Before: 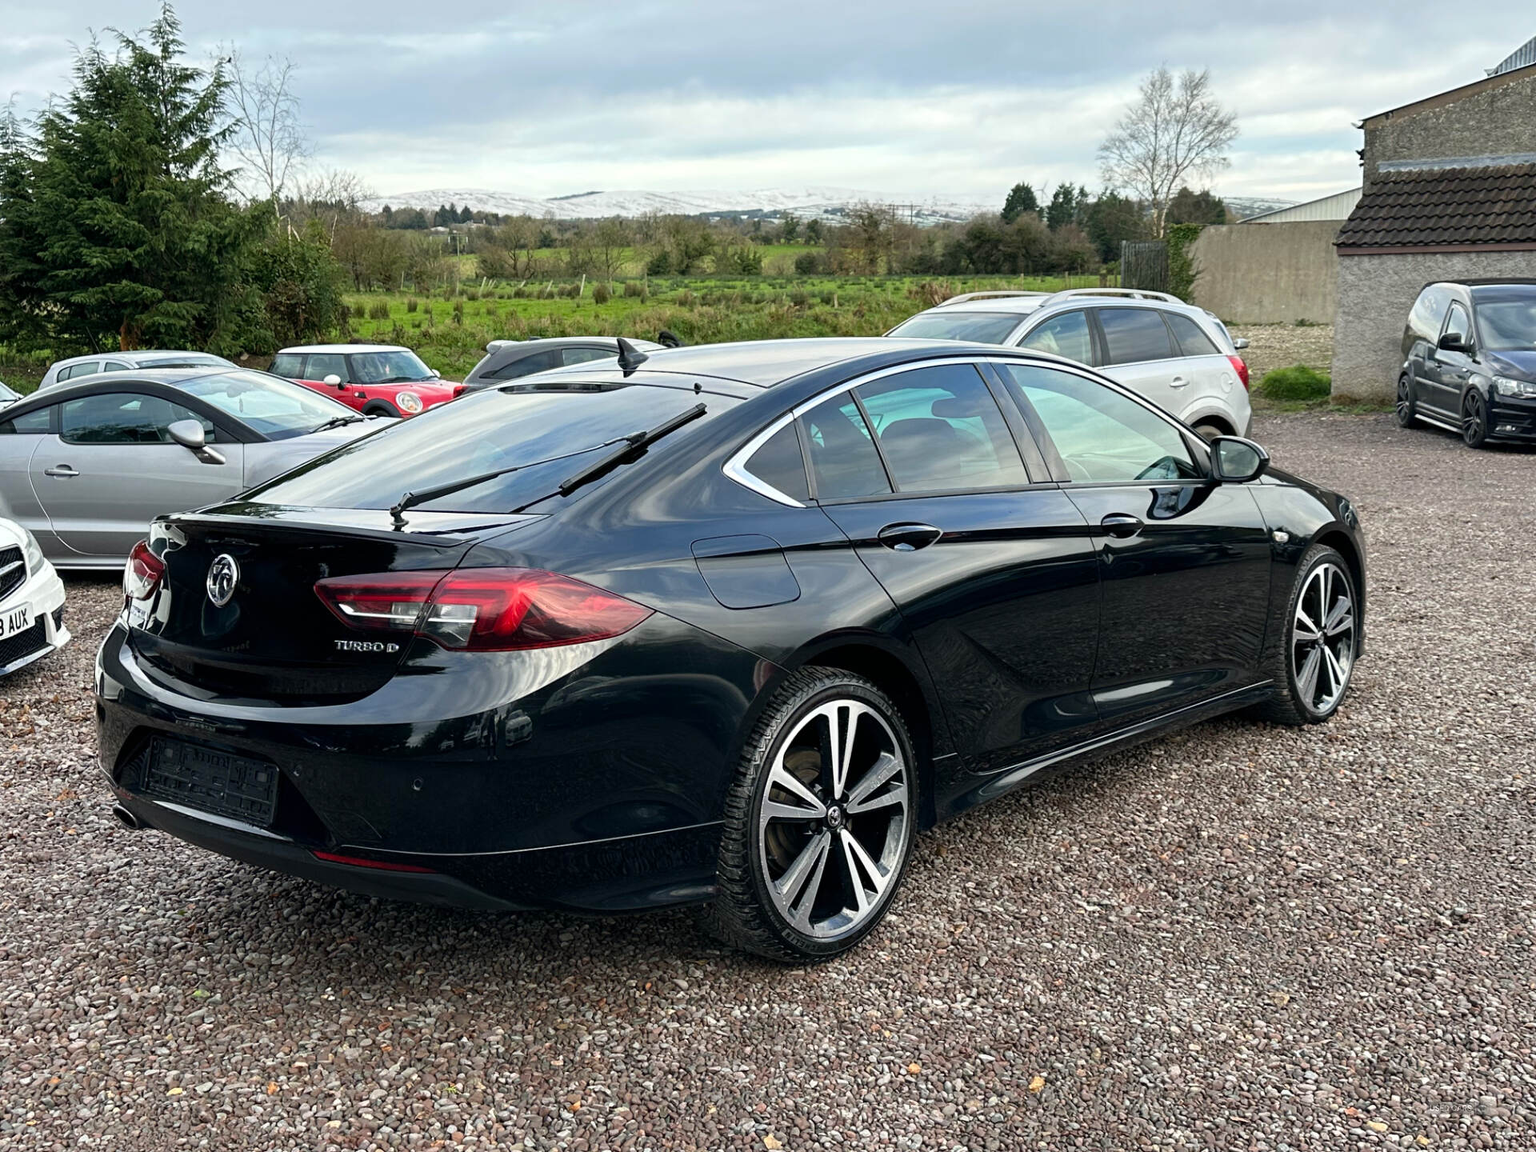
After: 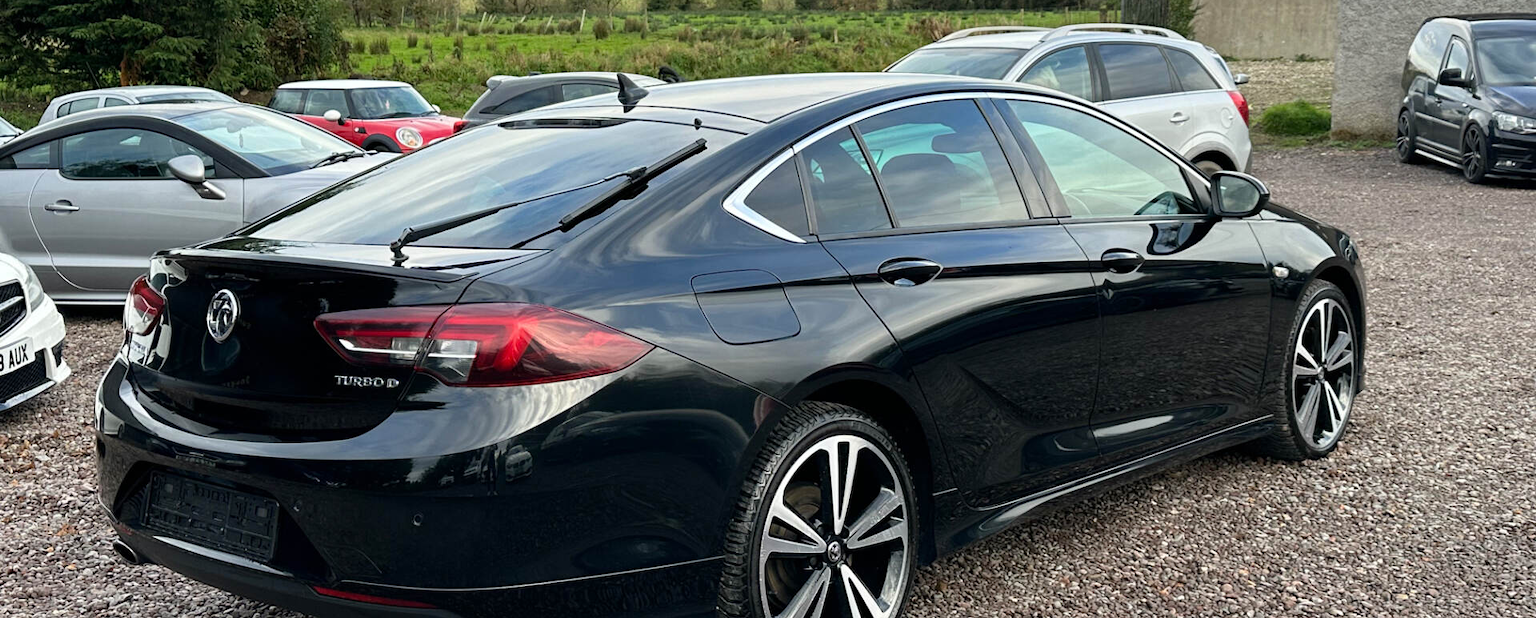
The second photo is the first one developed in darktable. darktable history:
crop and rotate: top 23.044%, bottom 23.23%
